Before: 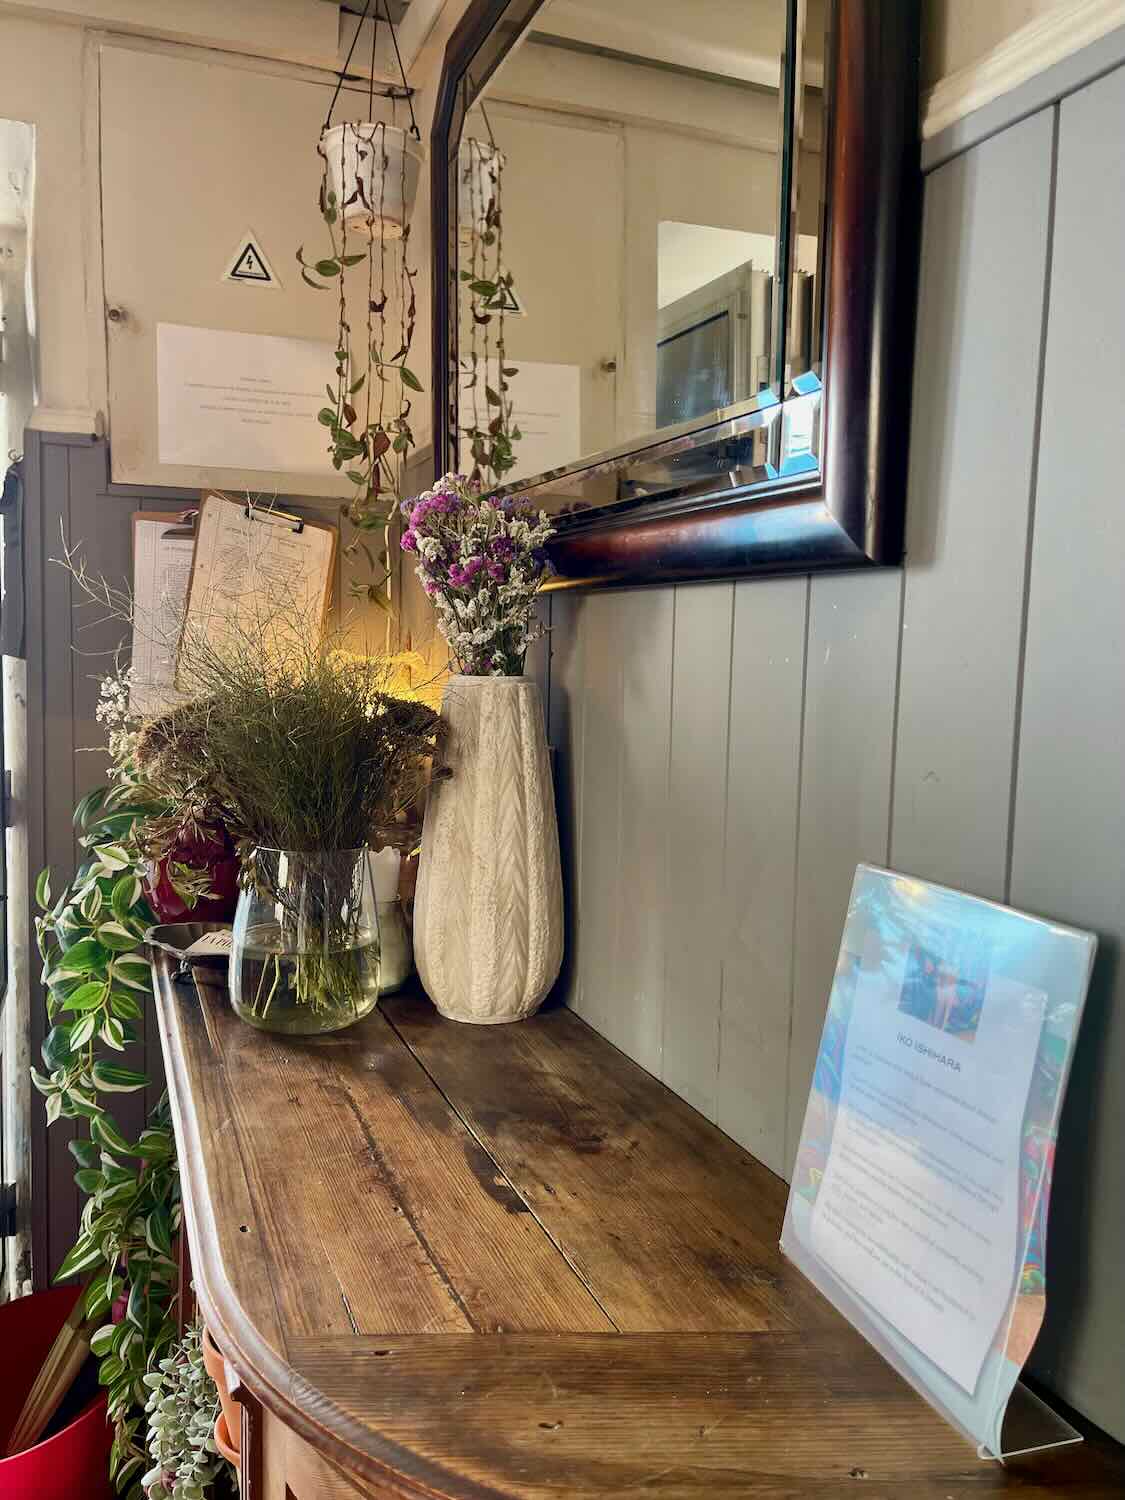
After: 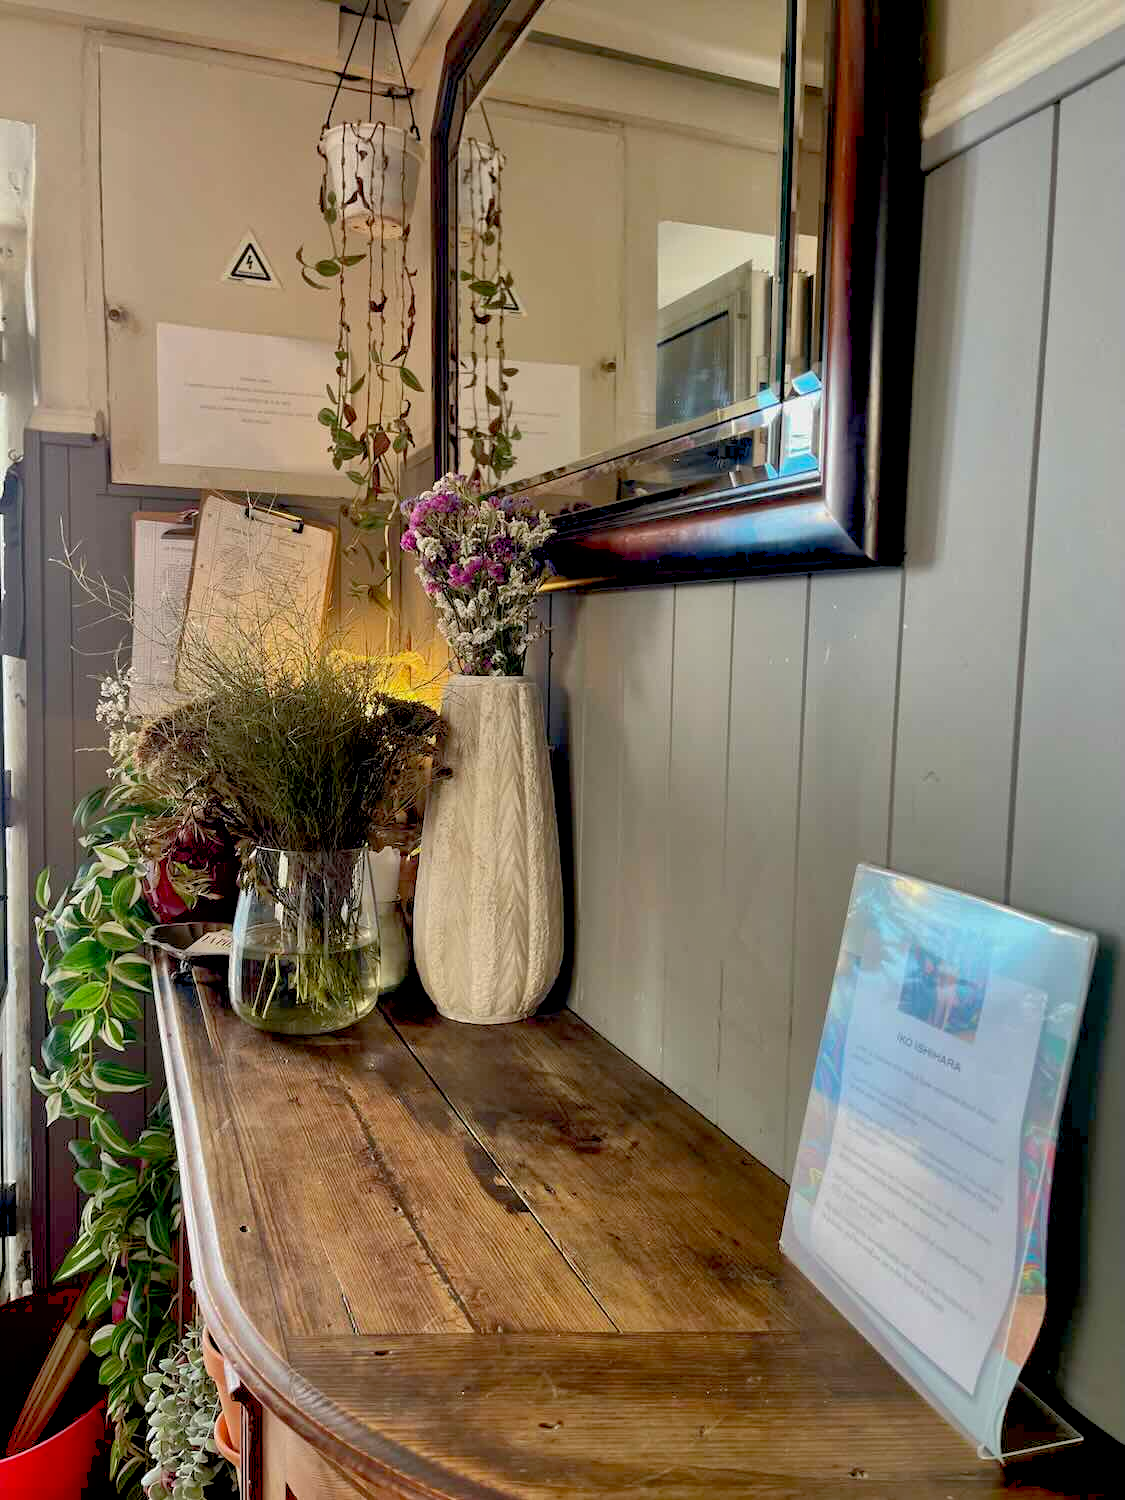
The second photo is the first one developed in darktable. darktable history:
shadows and highlights: on, module defaults
exposure: black level correction 0.009, compensate highlight preservation false
